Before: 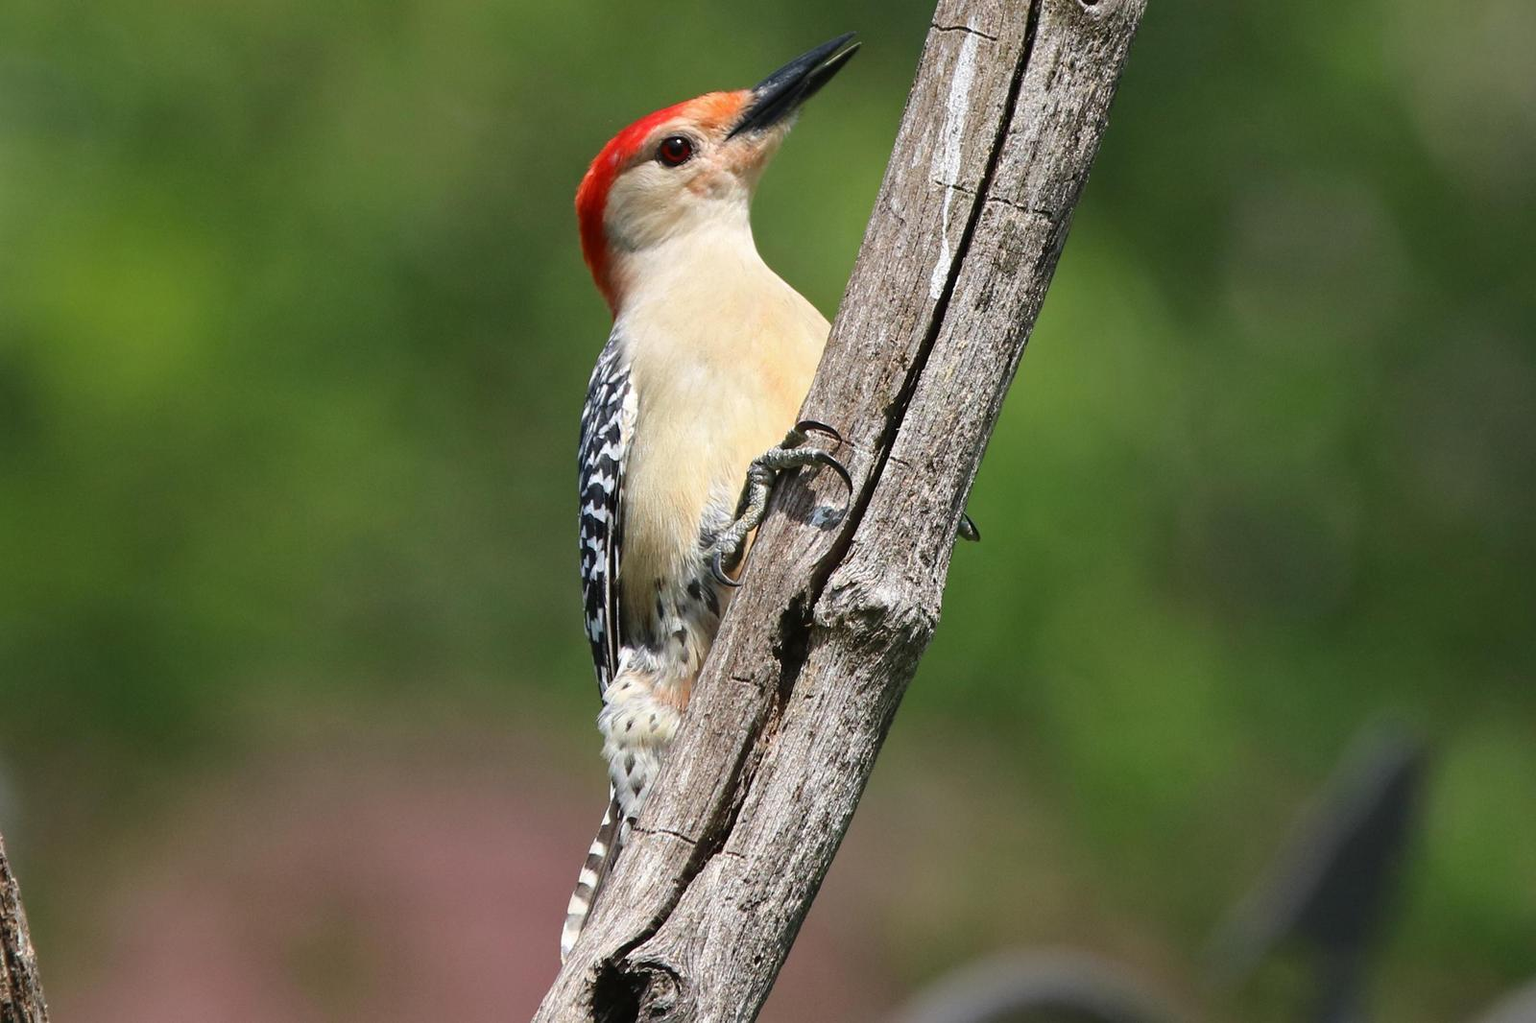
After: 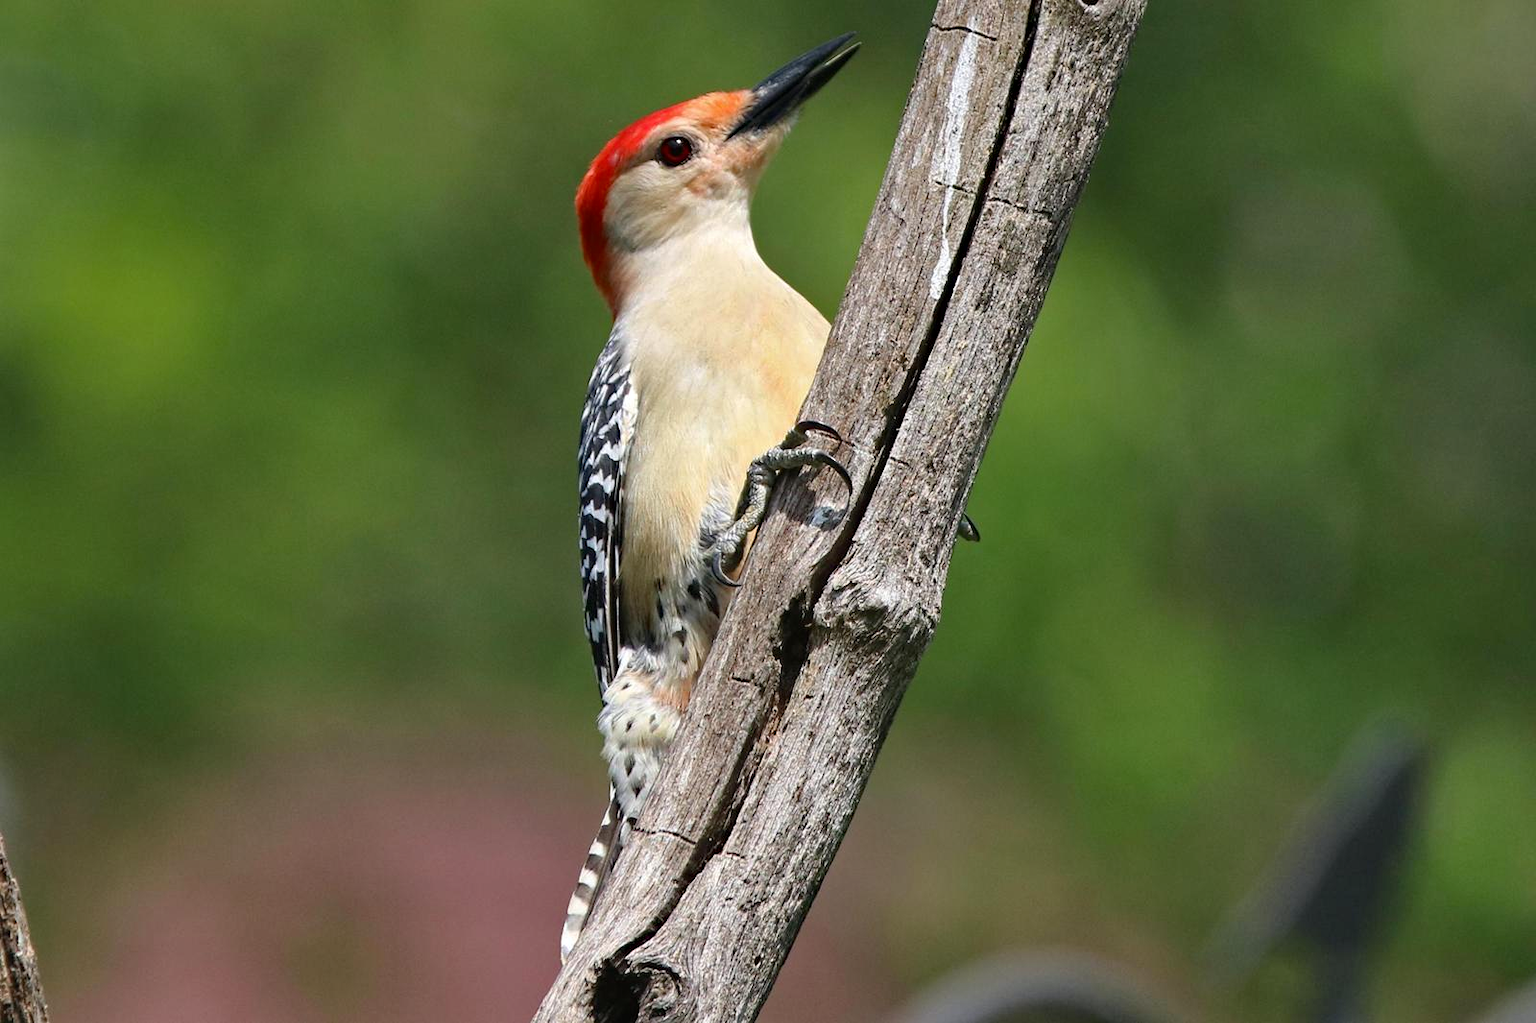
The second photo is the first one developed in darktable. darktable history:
tone equalizer: on, module defaults
haze removal: compatibility mode true, adaptive false
shadows and highlights: radius 108.52, shadows 44.07, highlights -67.8, low approximation 0.01, soften with gaussian
